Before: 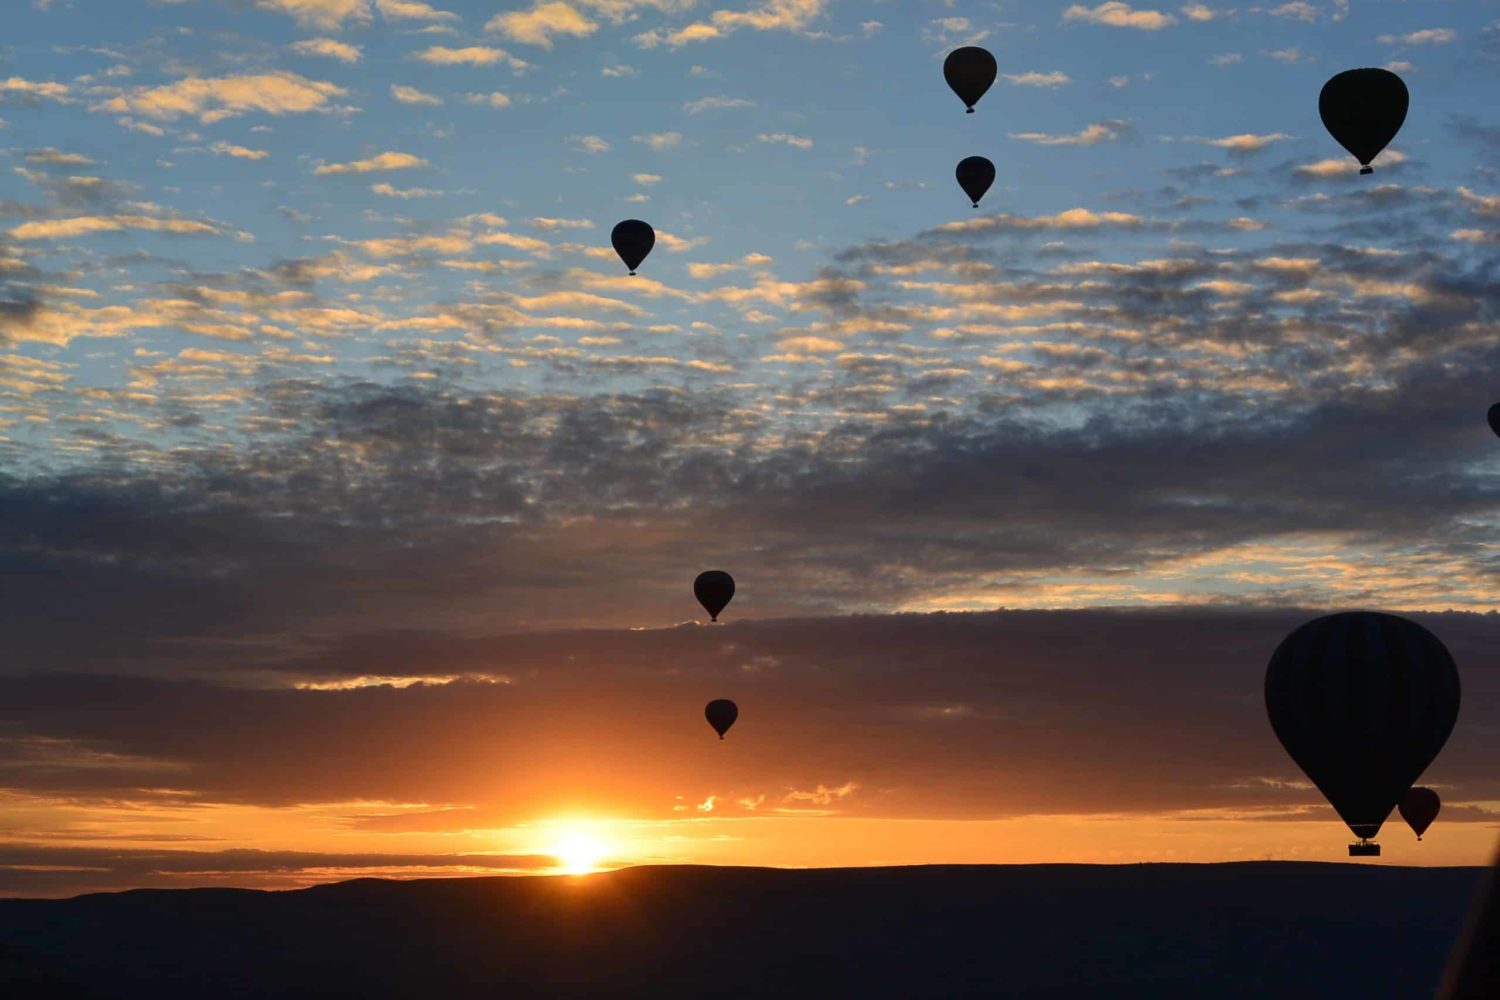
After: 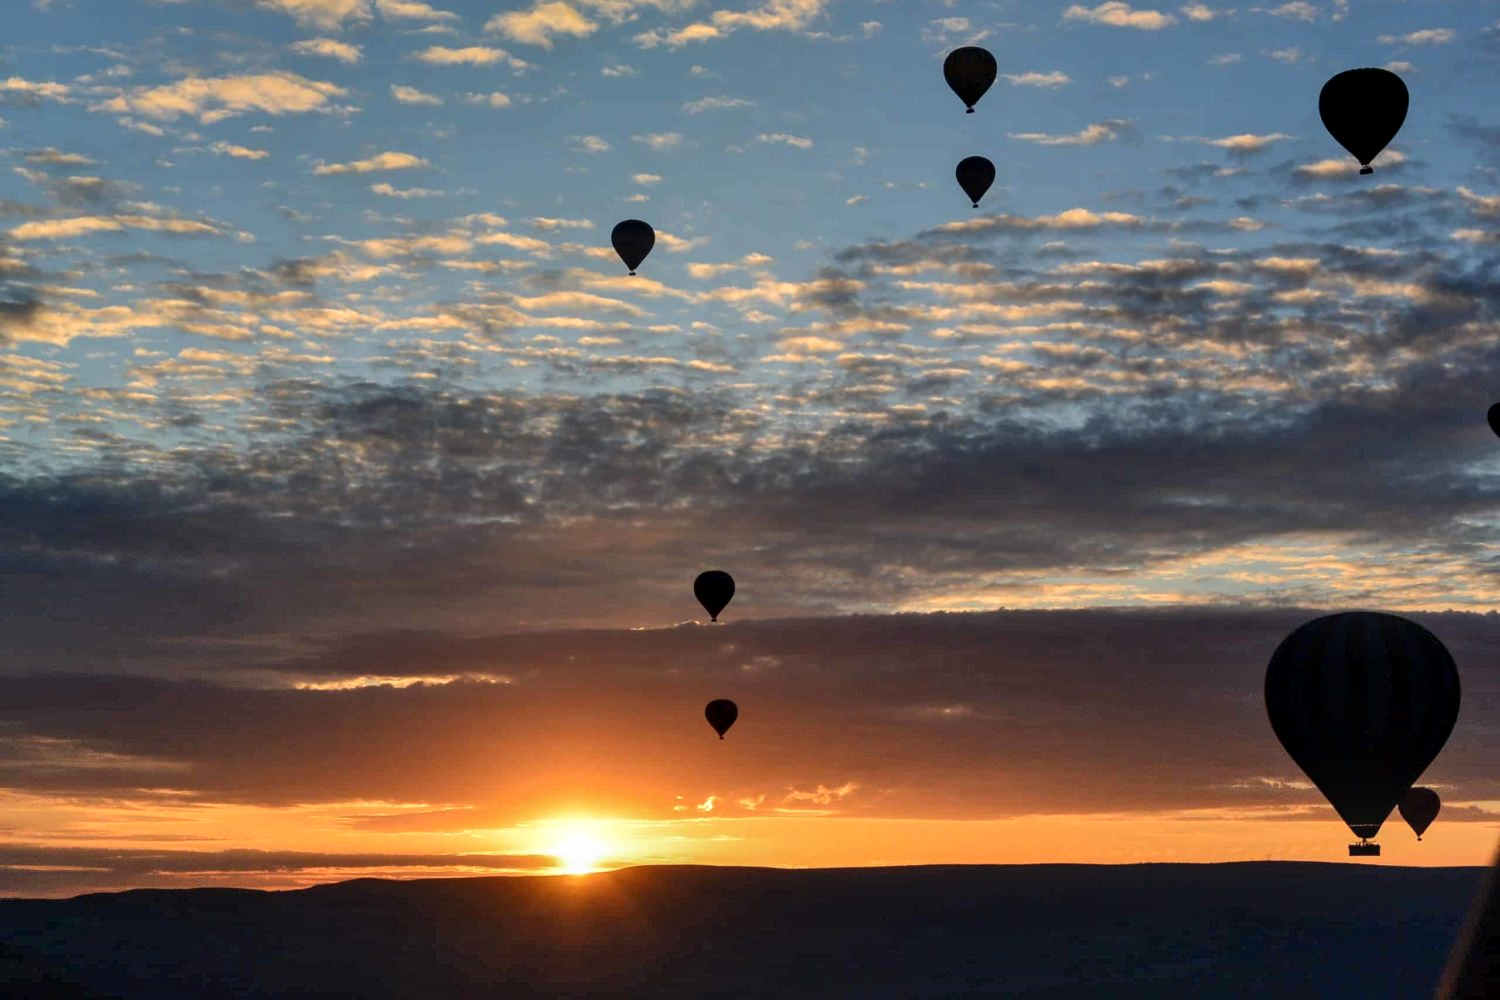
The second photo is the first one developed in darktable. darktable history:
color correction: highlights a* 0.003, highlights b* -0.283
shadows and highlights: radius 100.41, shadows 50.55, highlights -64.36, highlights color adjustment 49.82%, soften with gaussian
local contrast: detail 130%
